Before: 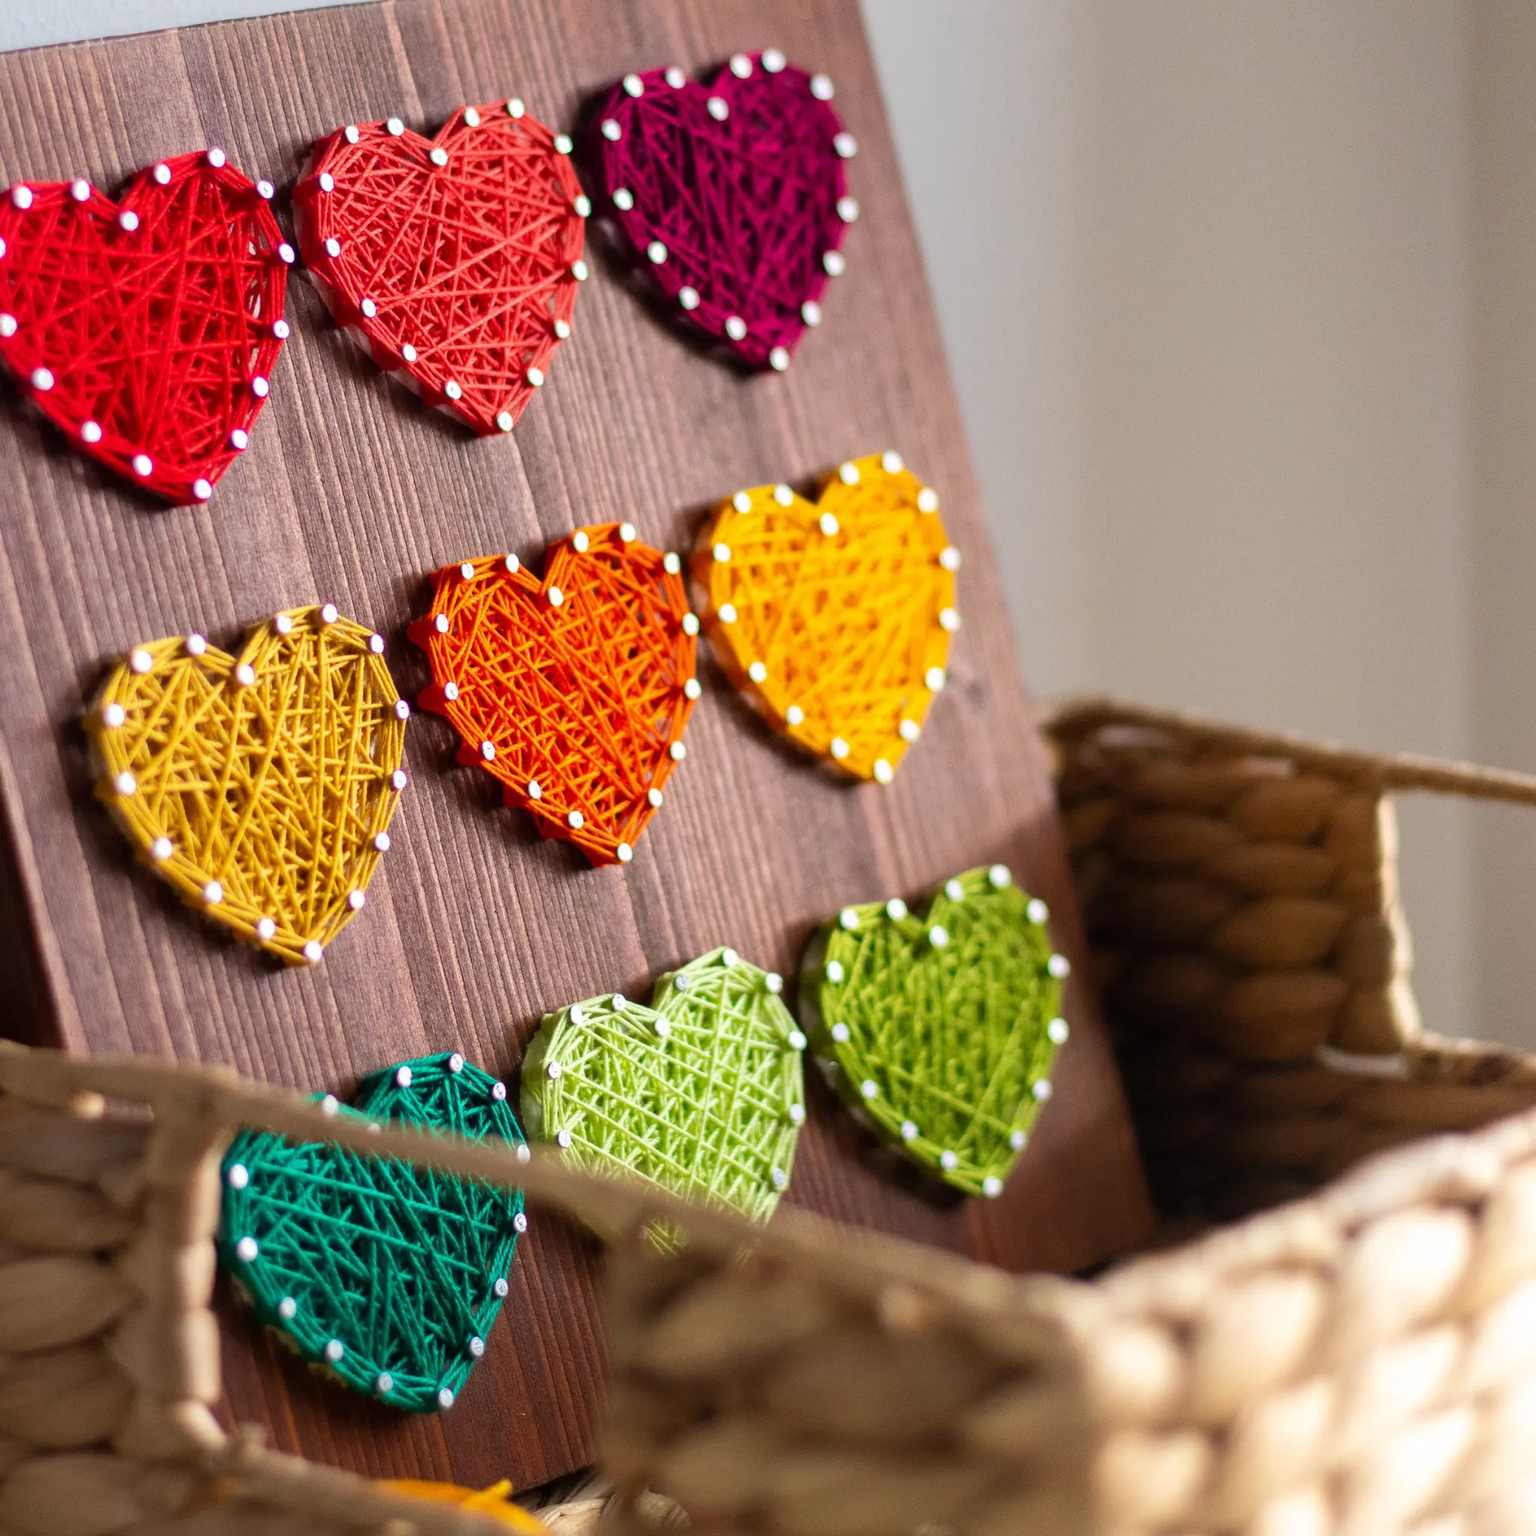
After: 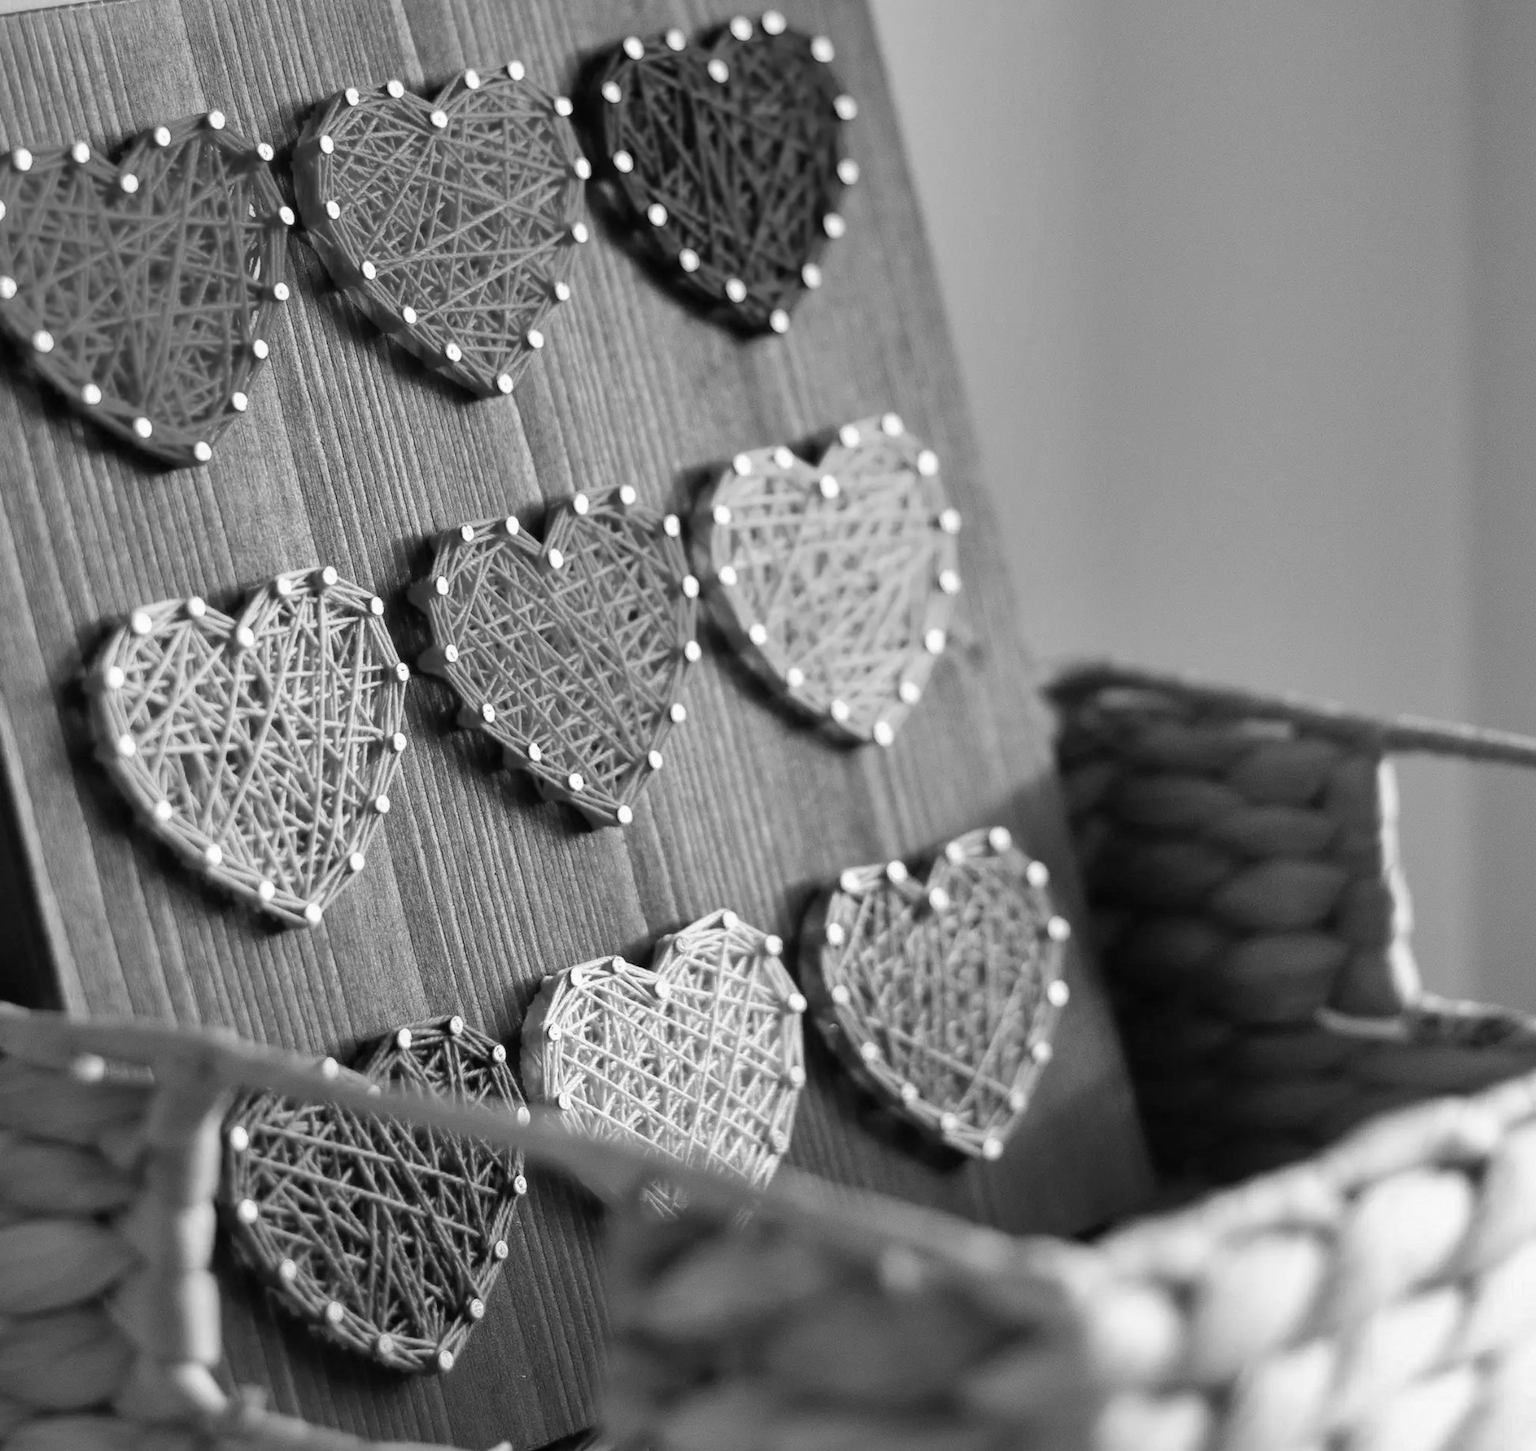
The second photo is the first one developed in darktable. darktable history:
crop and rotate: top 2.479%, bottom 3.018%
white balance: red 0.967, blue 1.119, emerald 0.756
shadows and highlights: low approximation 0.01, soften with gaussian
monochrome: a 32, b 64, size 2.3
